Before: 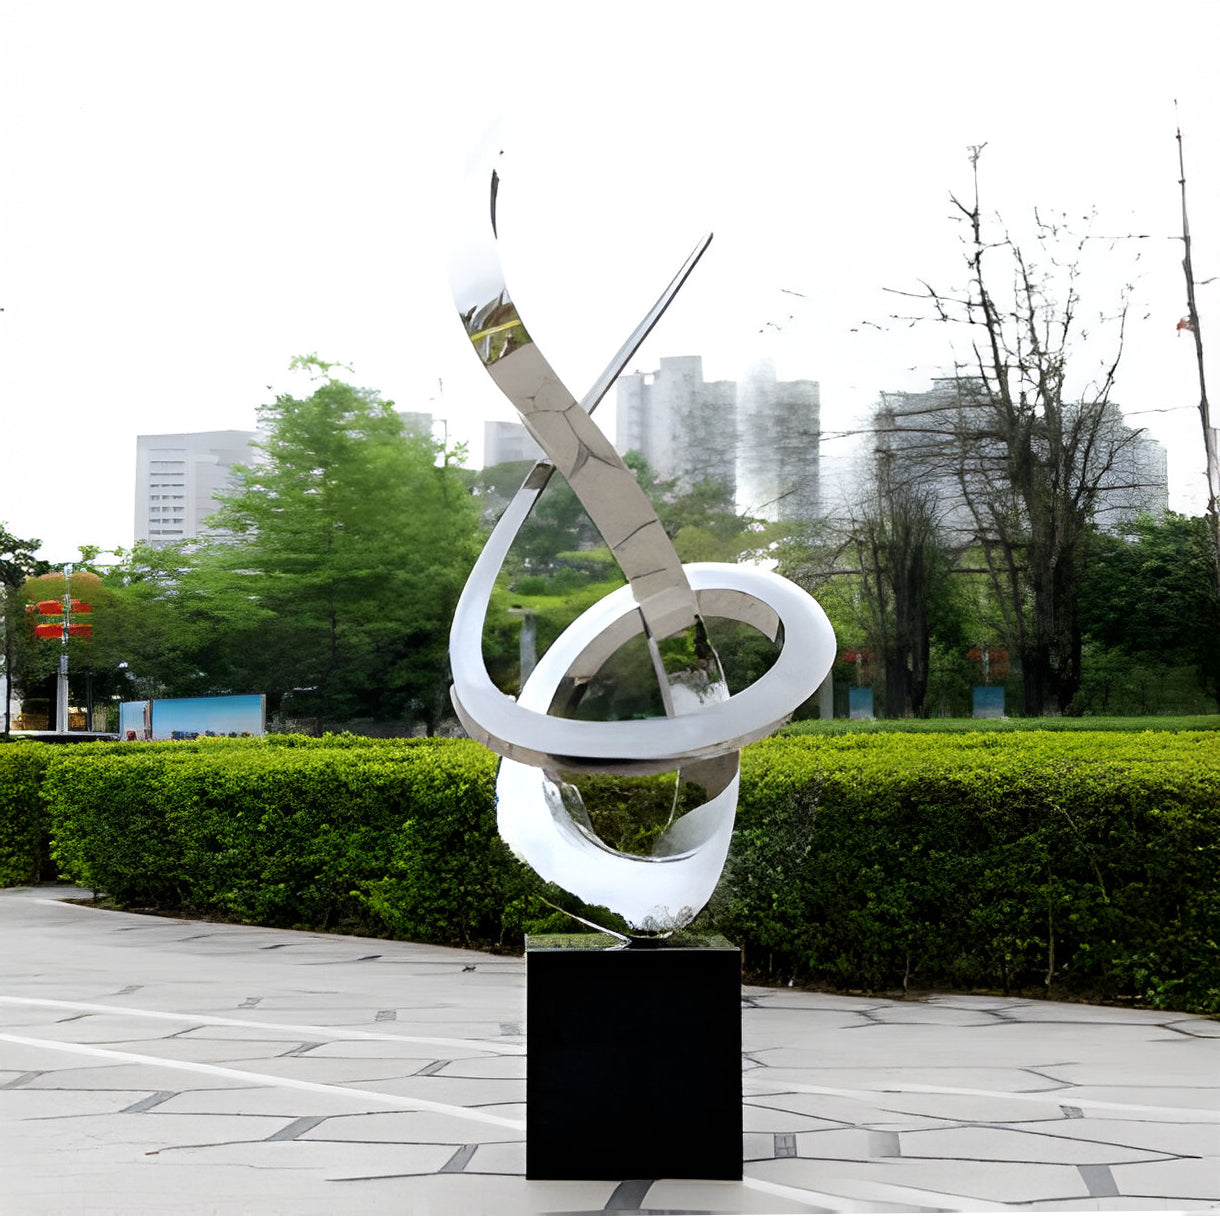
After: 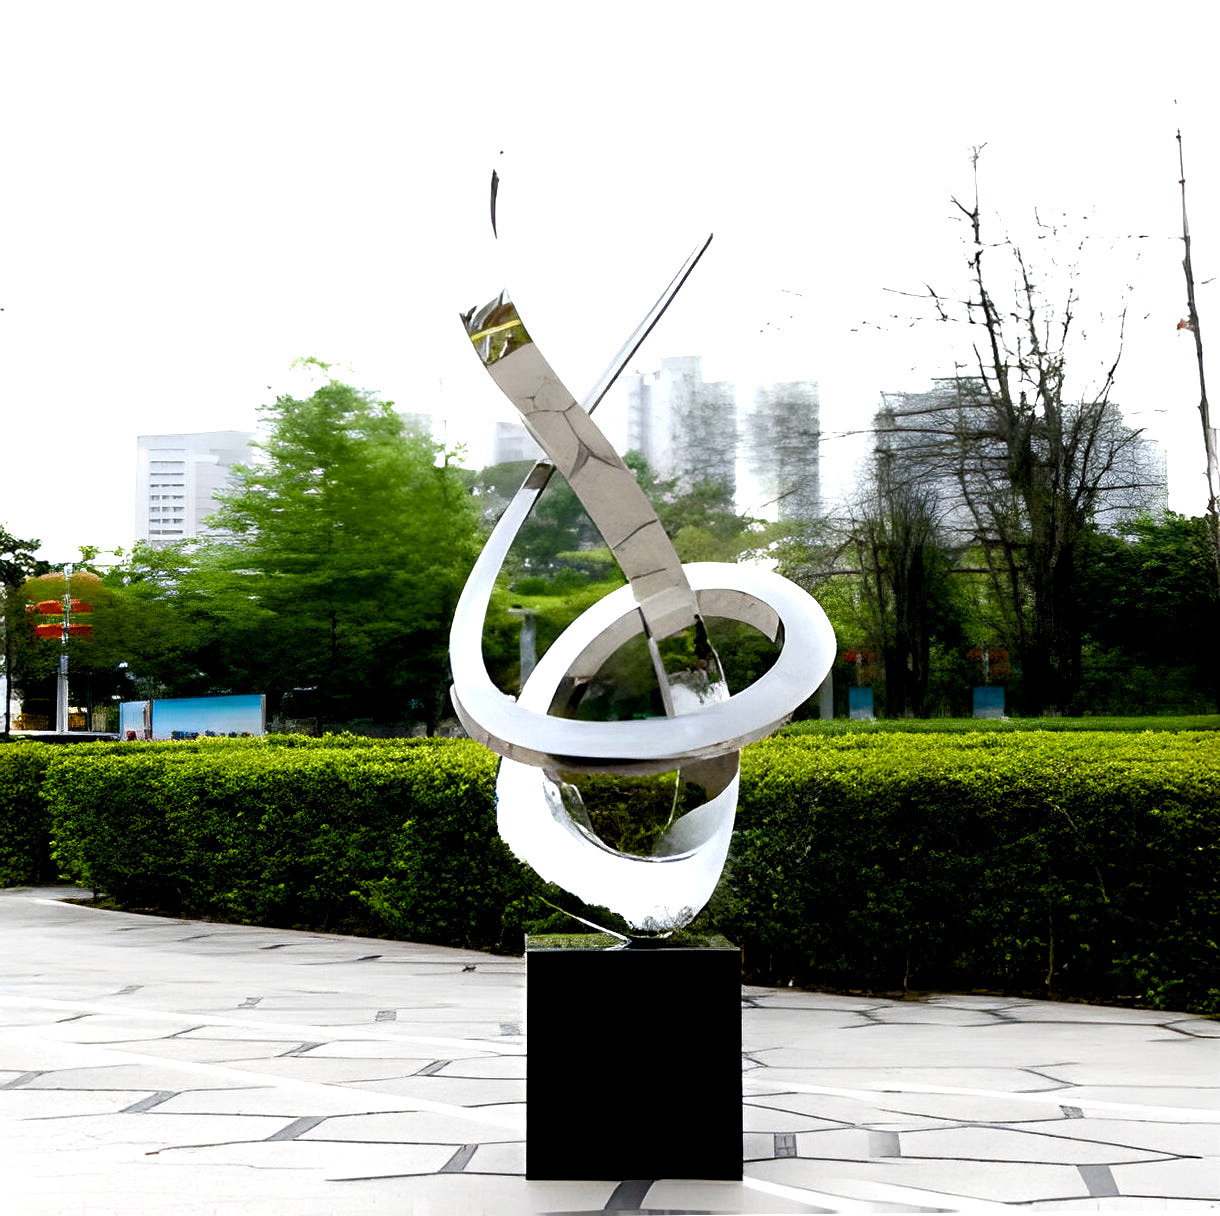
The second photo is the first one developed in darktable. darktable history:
exposure: black level correction 0.009, exposure 0.015 EV, compensate highlight preservation false
color zones: curves: ch0 [(0, 0.5) (0.143, 0.52) (0.286, 0.5) (0.429, 0.5) (0.571, 0.5) (0.714, 0.5) (0.857, 0.5) (1, 0.5)]; ch1 [(0, 0.489) (0.155, 0.45) (0.286, 0.466) (0.429, 0.5) (0.571, 0.5) (0.714, 0.5) (0.857, 0.5) (1, 0.489)]
color balance rgb: perceptual saturation grading › global saturation 13.553%, perceptual saturation grading › highlights -30.78%, perceptual saturation grading › shadows 51.382%, perceptual brilliance grading › global brilliance 14.688%, perceptual brilliance grading › shadows -35.723%, global vibrance 20%
